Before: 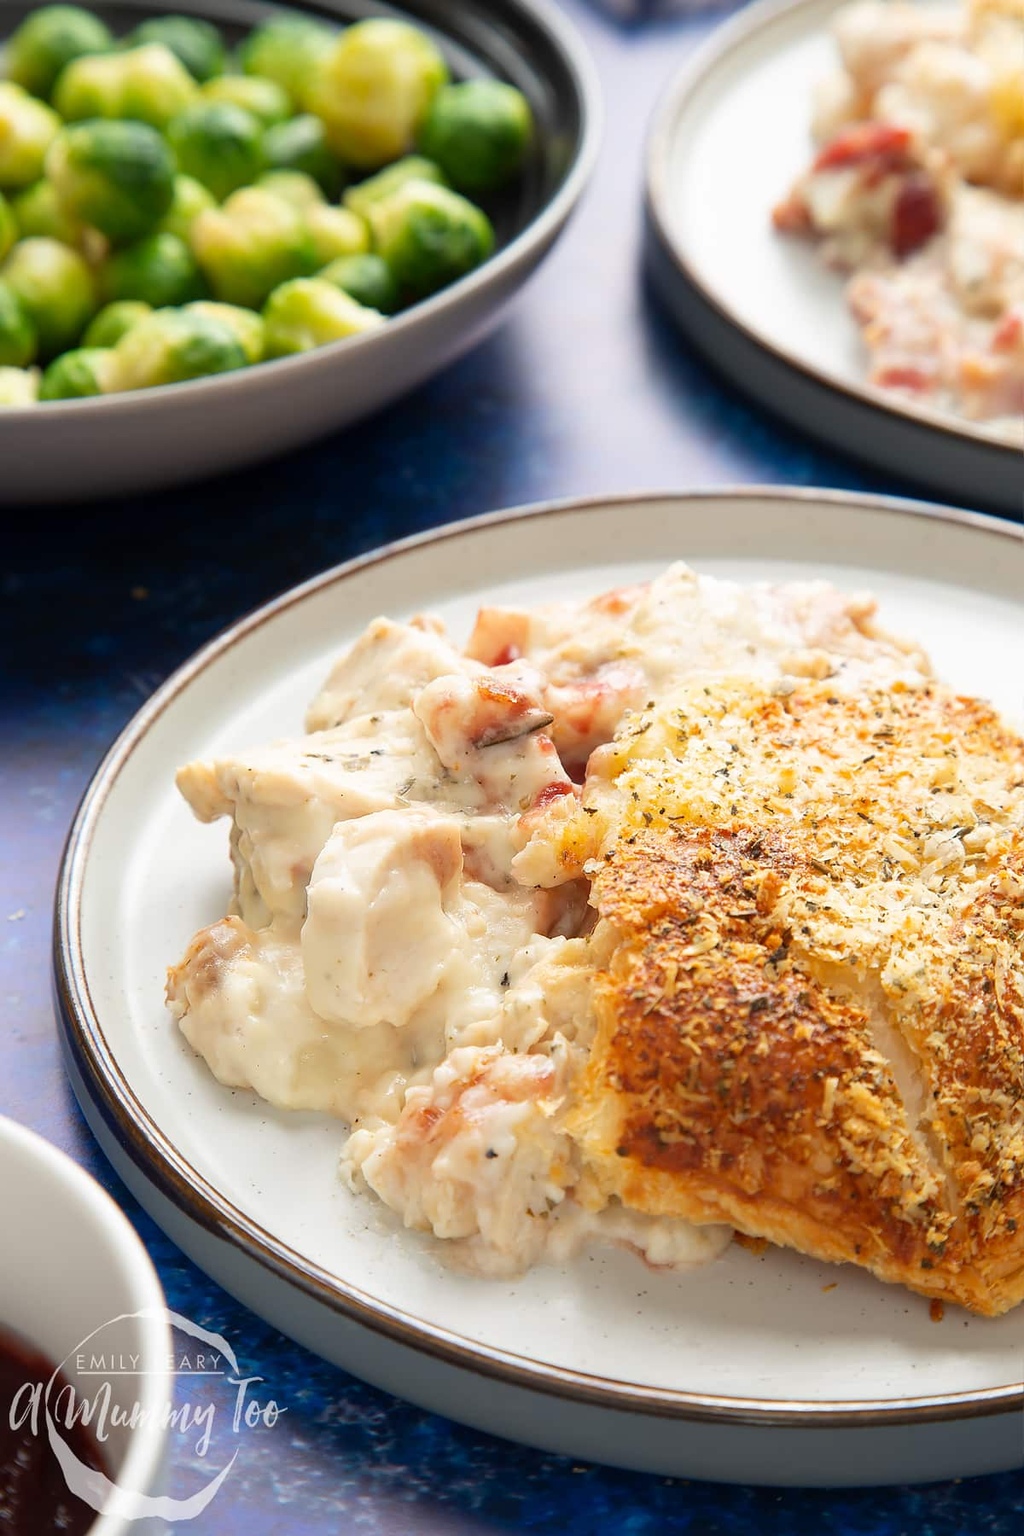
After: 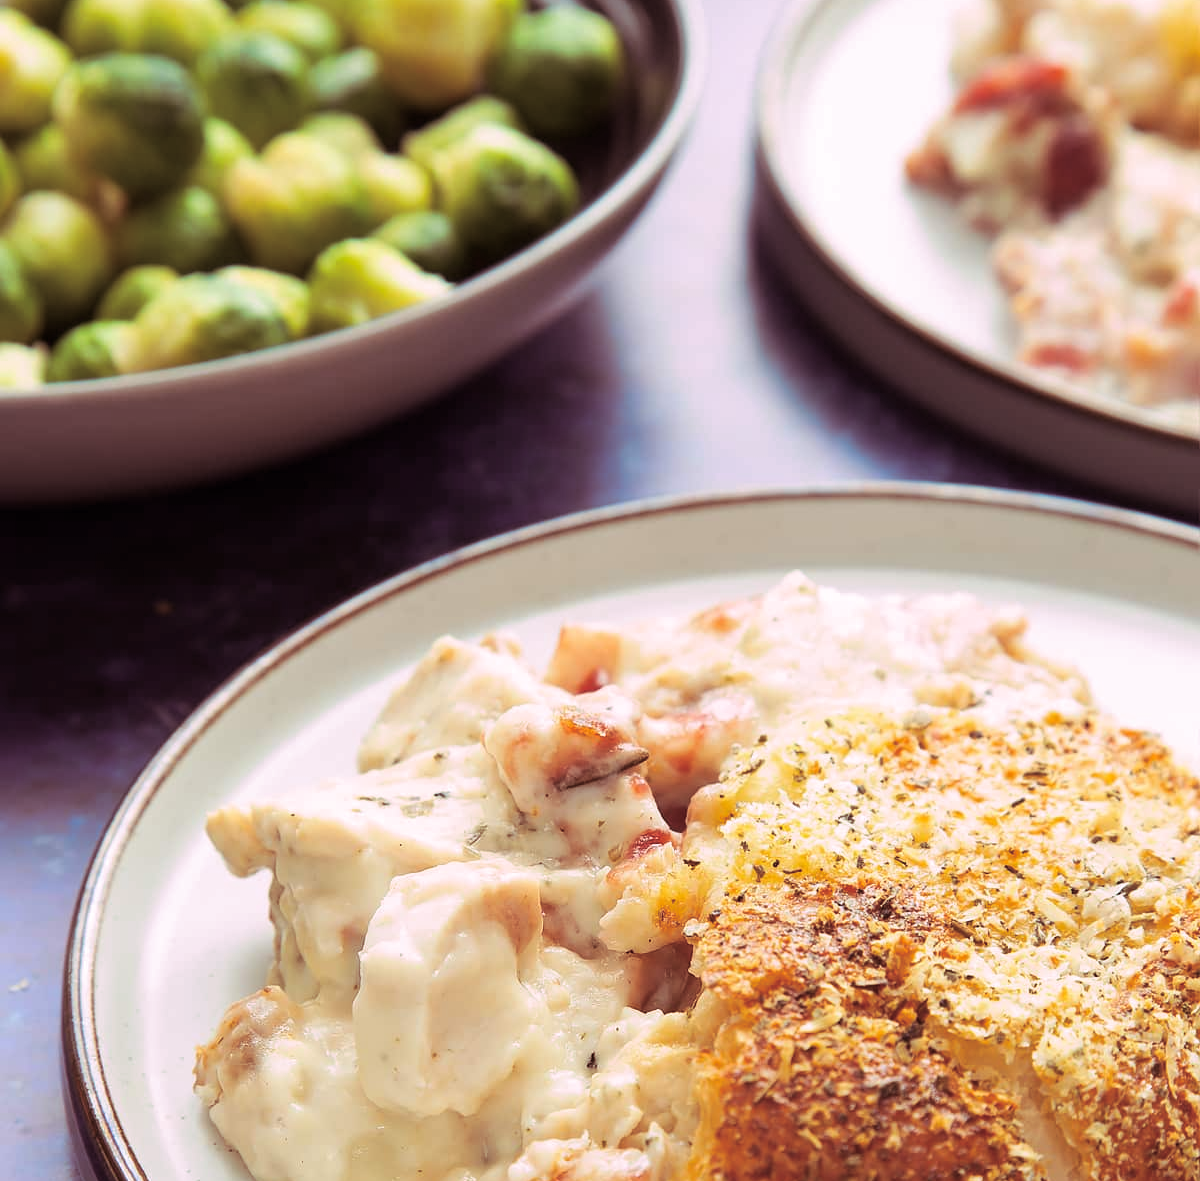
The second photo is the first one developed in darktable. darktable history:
crop and rotate: top 4.848%, bottom 29.503%
split-toning: highlights › hue 298.8°, highlights › saturation 0.73, compress 41.76%
